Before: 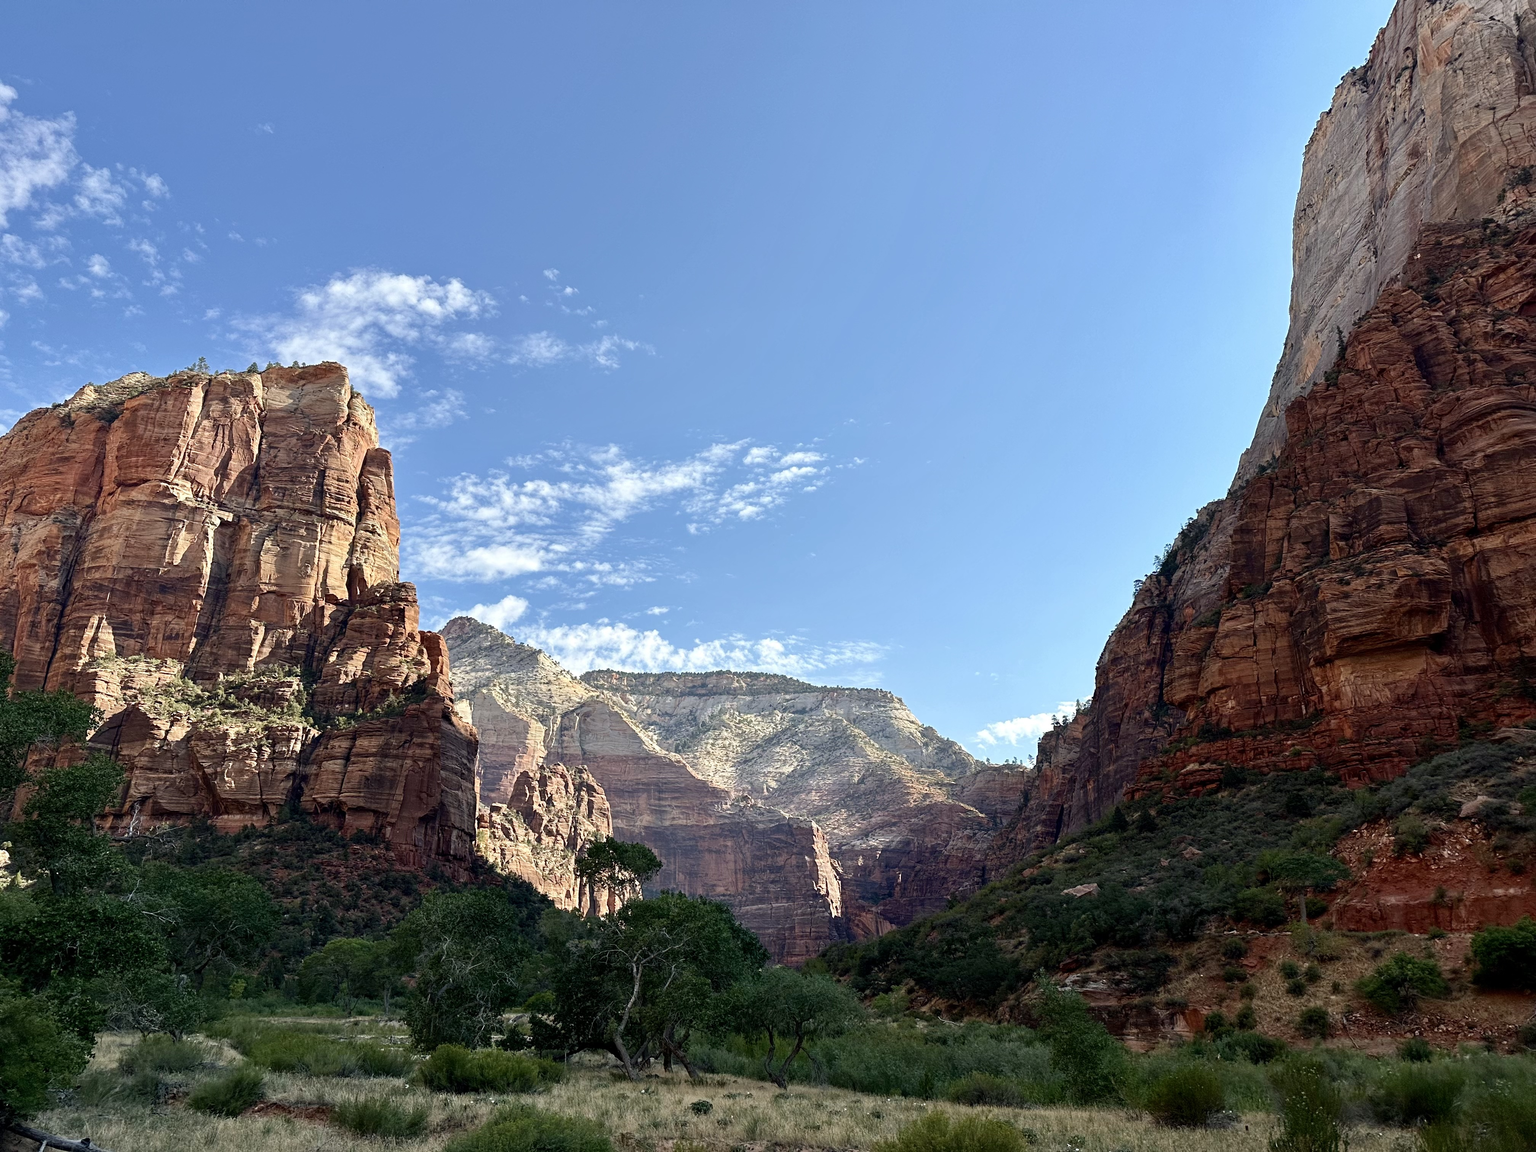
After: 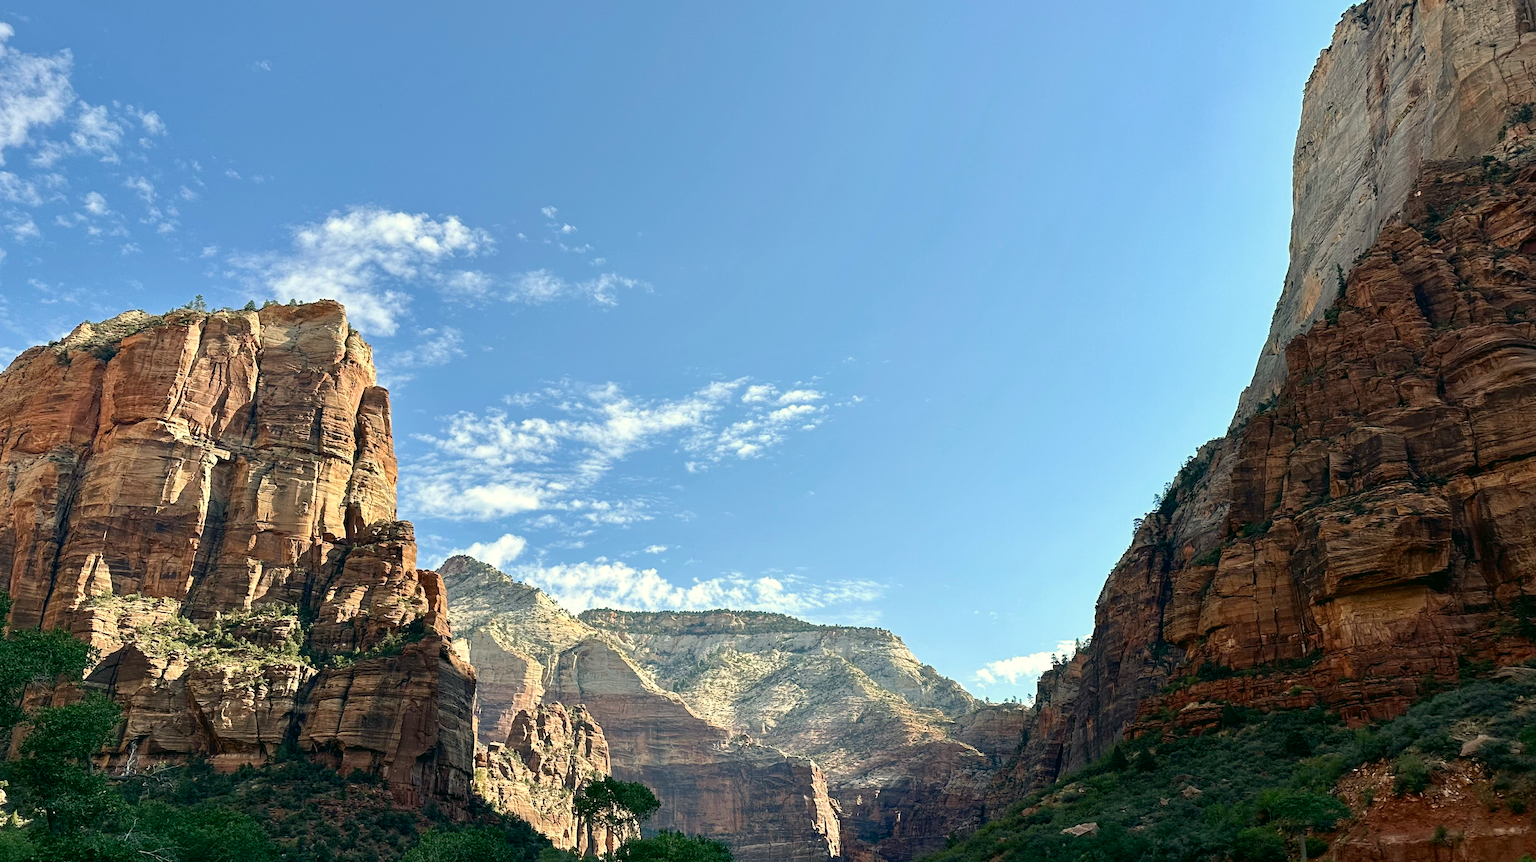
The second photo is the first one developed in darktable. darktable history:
exposure: exposure 0.081 EV, compensate exposure bias true, compensate highlight preservation false
crop: left 0.271%, top 5.513%, bottom 19.812%
color correction: highlights a* -0.526, highlights b* 9.21, shadows a* -9.29, shadows b* 0.484
